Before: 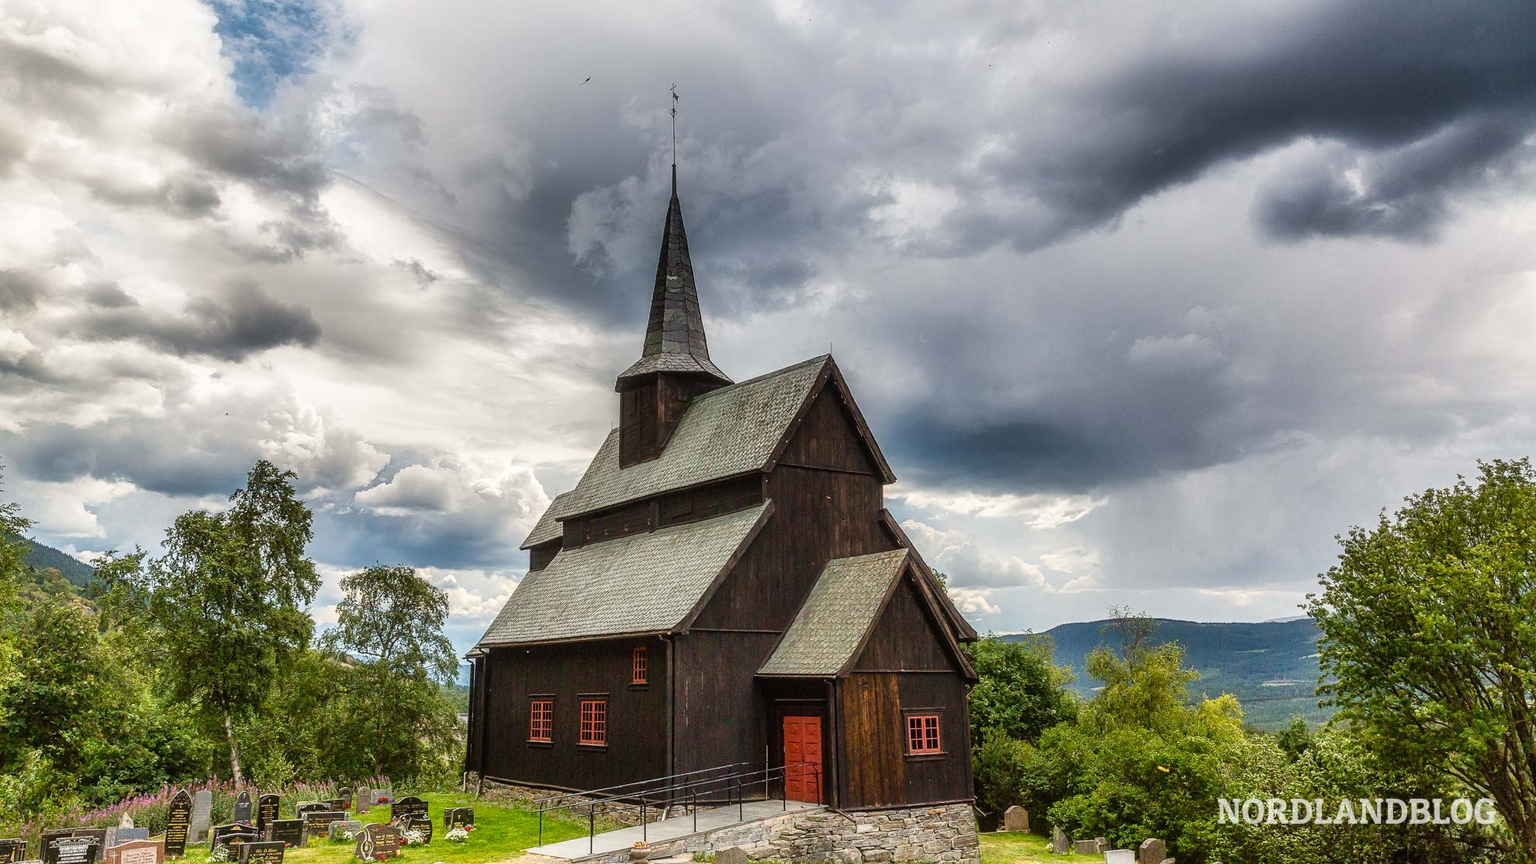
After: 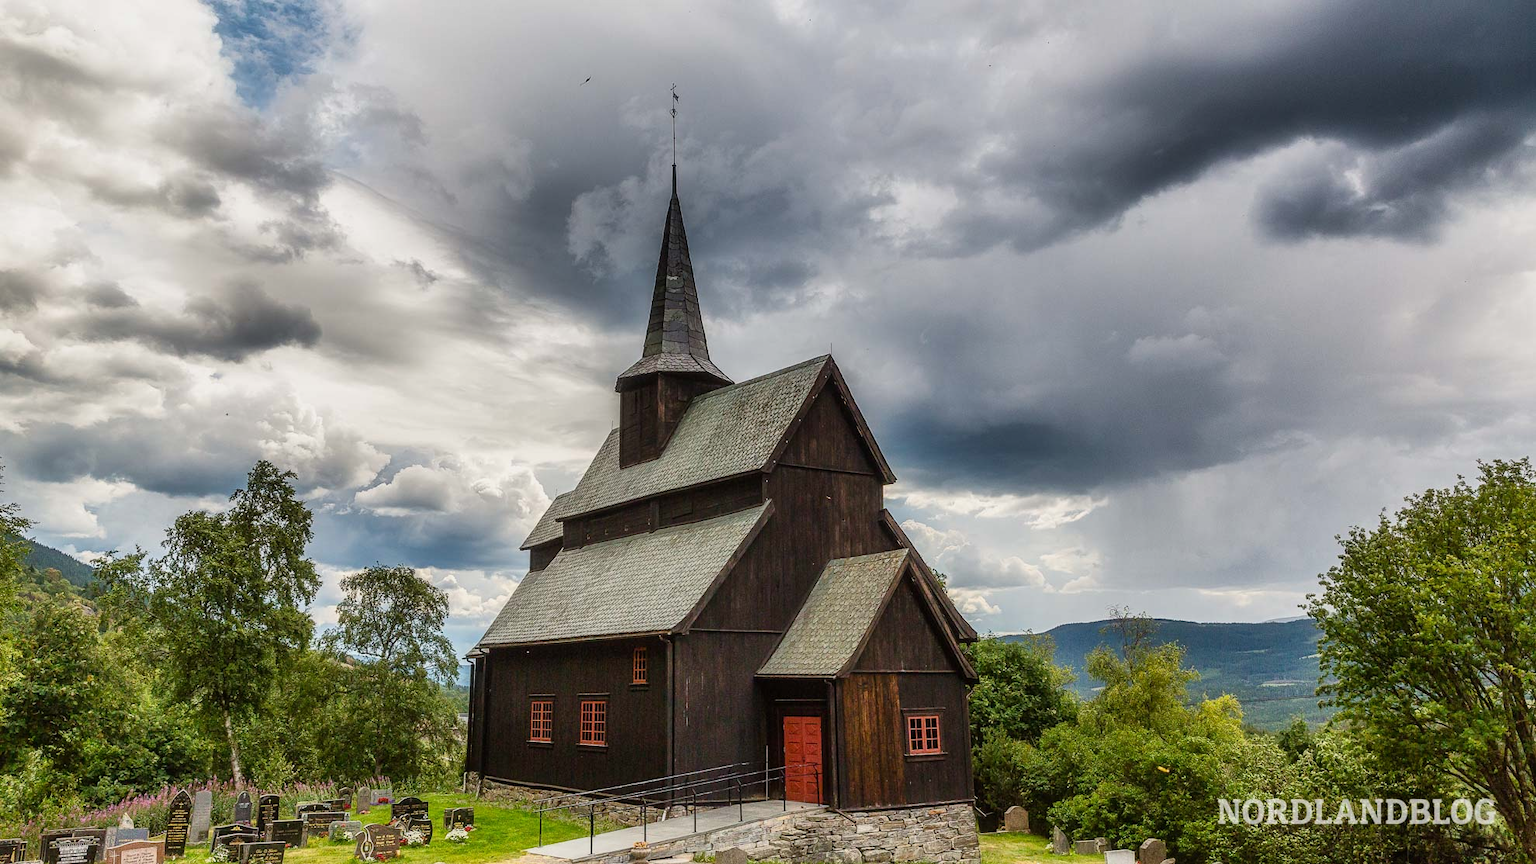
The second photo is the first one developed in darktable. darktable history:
exposure: exposure -0.178 EV, compensate exposure bias true, compensate highlight preservation false
